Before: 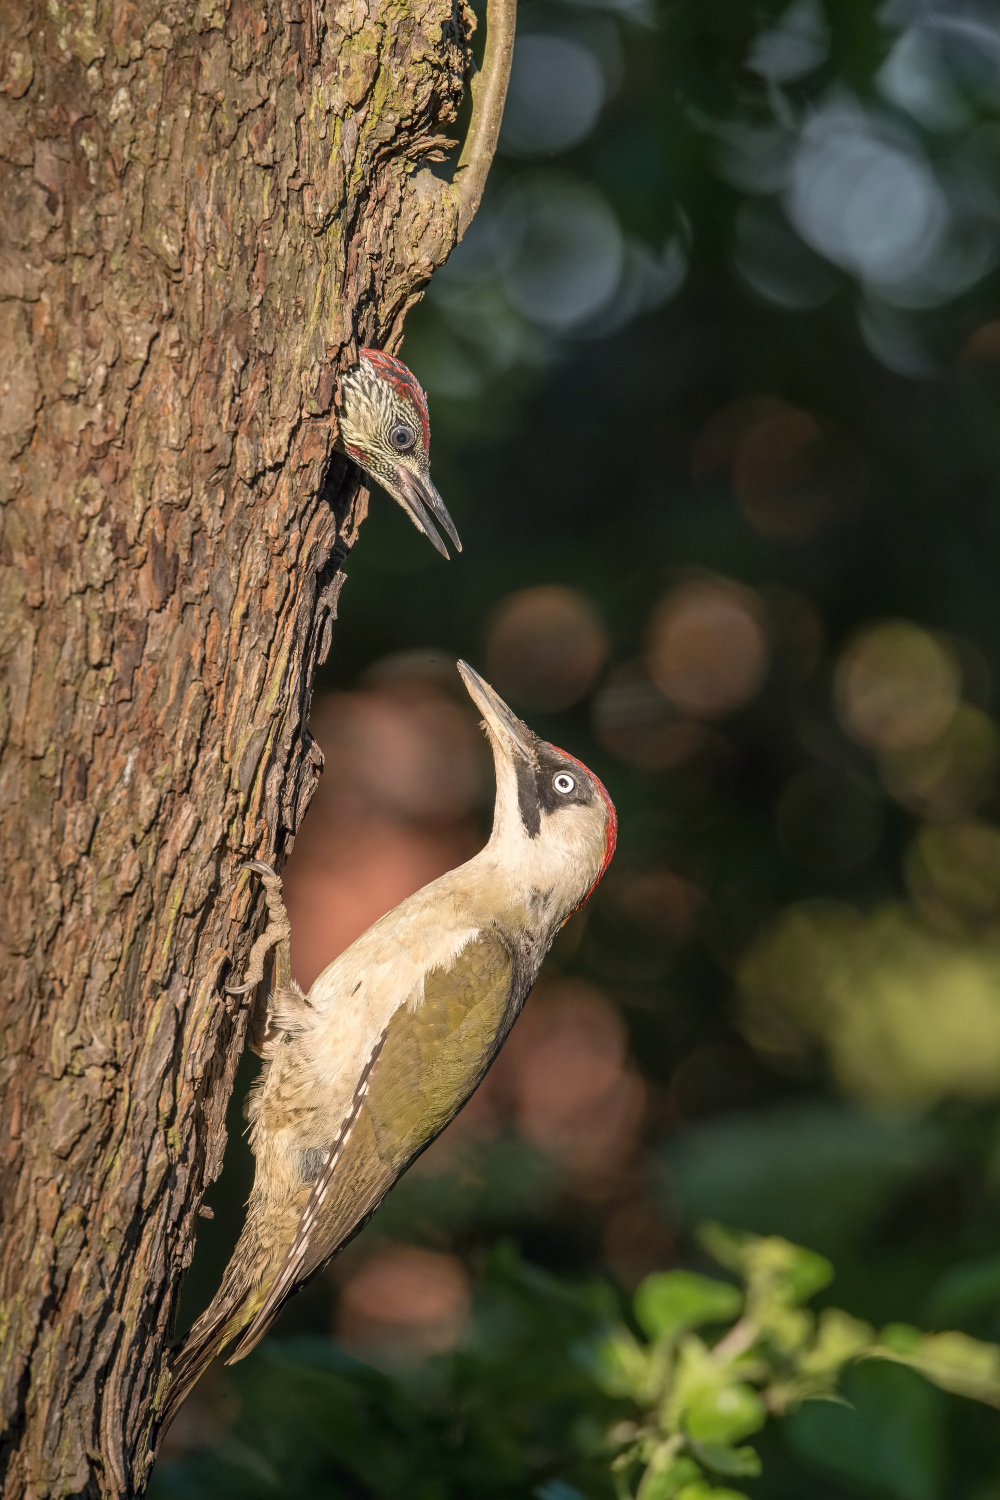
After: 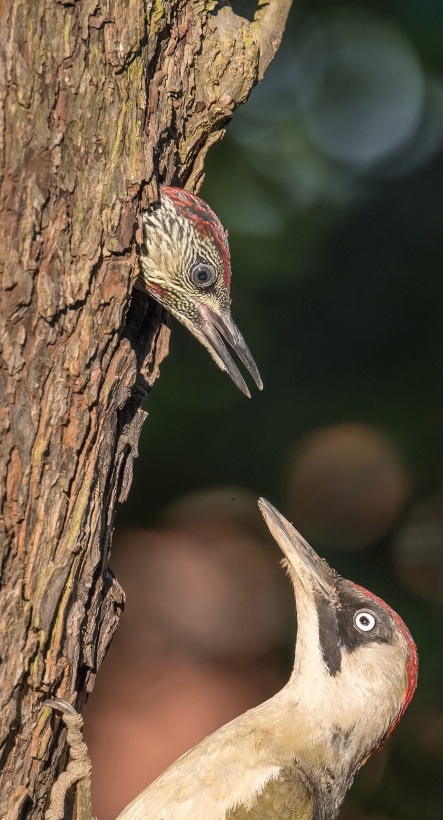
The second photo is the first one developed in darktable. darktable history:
crop: left 19.921%, top 10.852%, right 35.68%, bottom 34.481%
color zones: curves: ch1 [(0.077, 0.436) (0.25, 0.5) (0.75, 0.5)]
